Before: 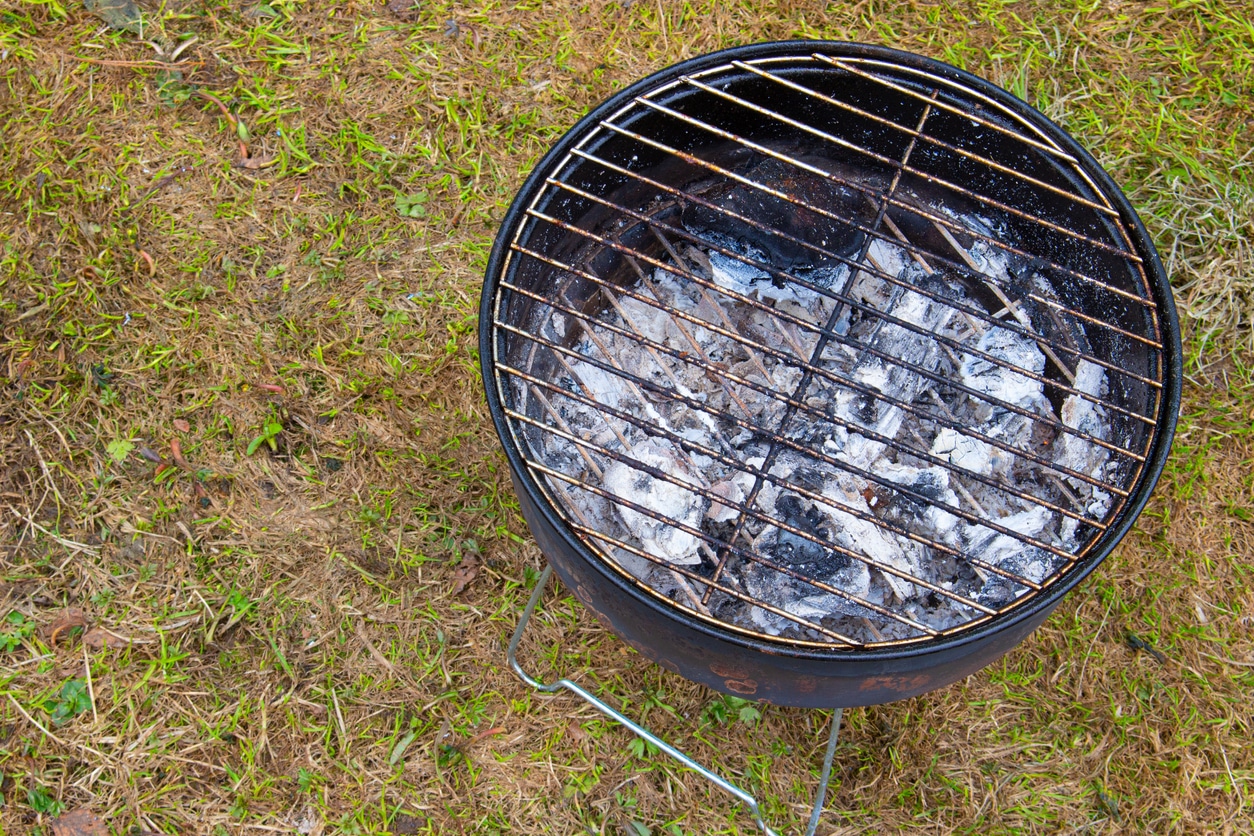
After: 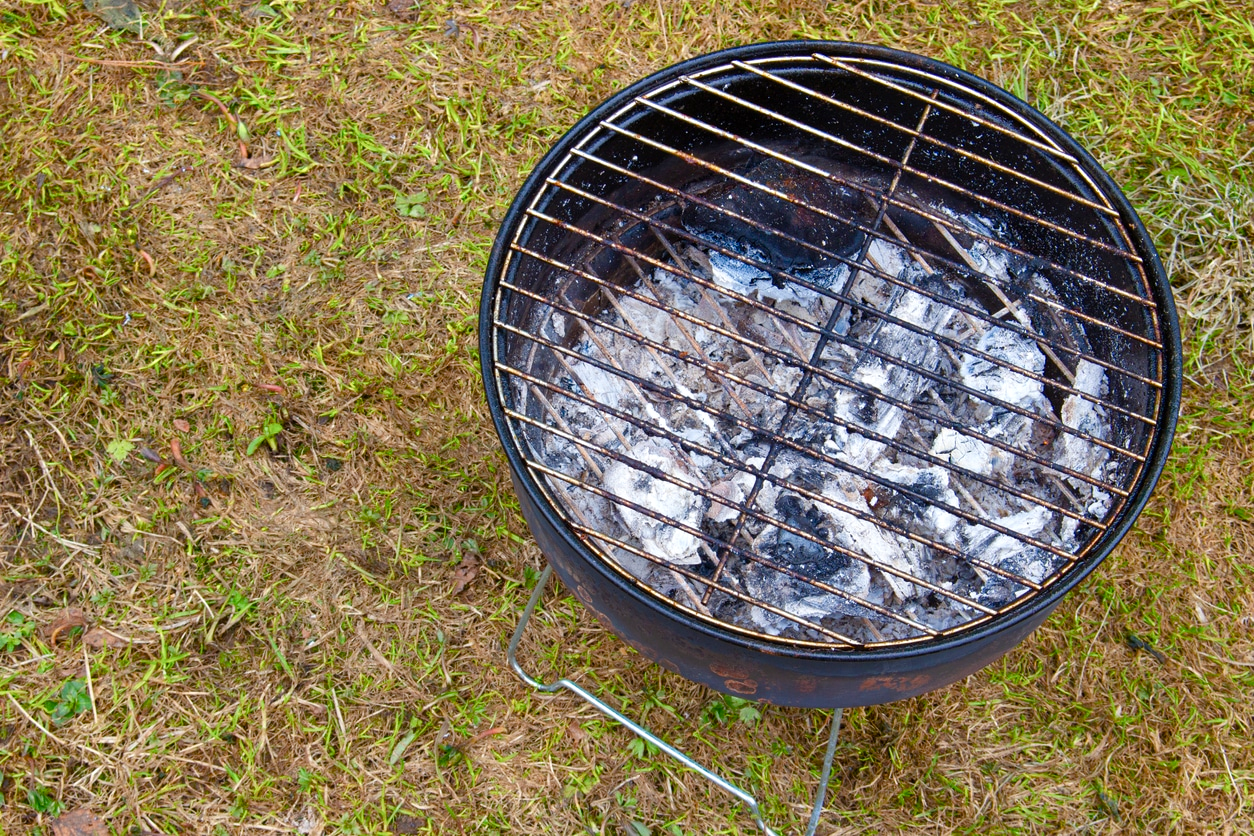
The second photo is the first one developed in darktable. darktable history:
color balance rgb: highlights gain › luminance 10.006%, linear chroma grading › global chroma 16.276%, perceptual saturation grading › global saturation 0.072%, perceptual saturation grading › highlights -30.509%, perceptual saturation grading › shadows 20.094%
